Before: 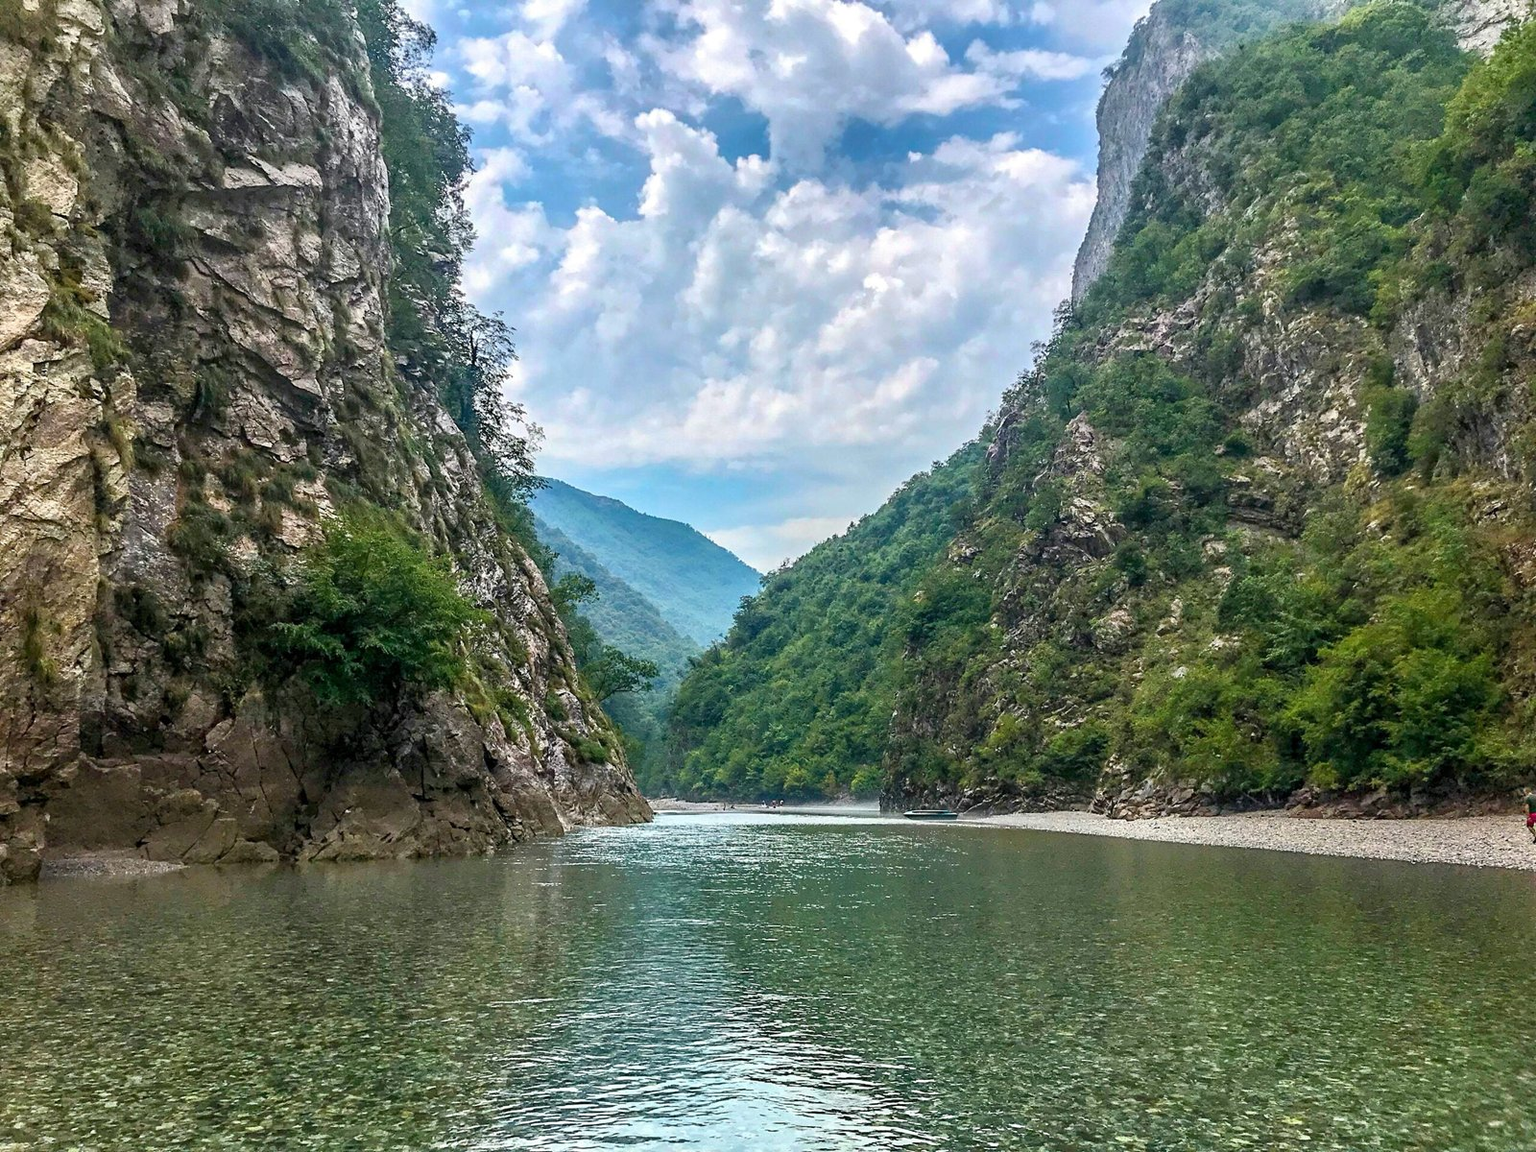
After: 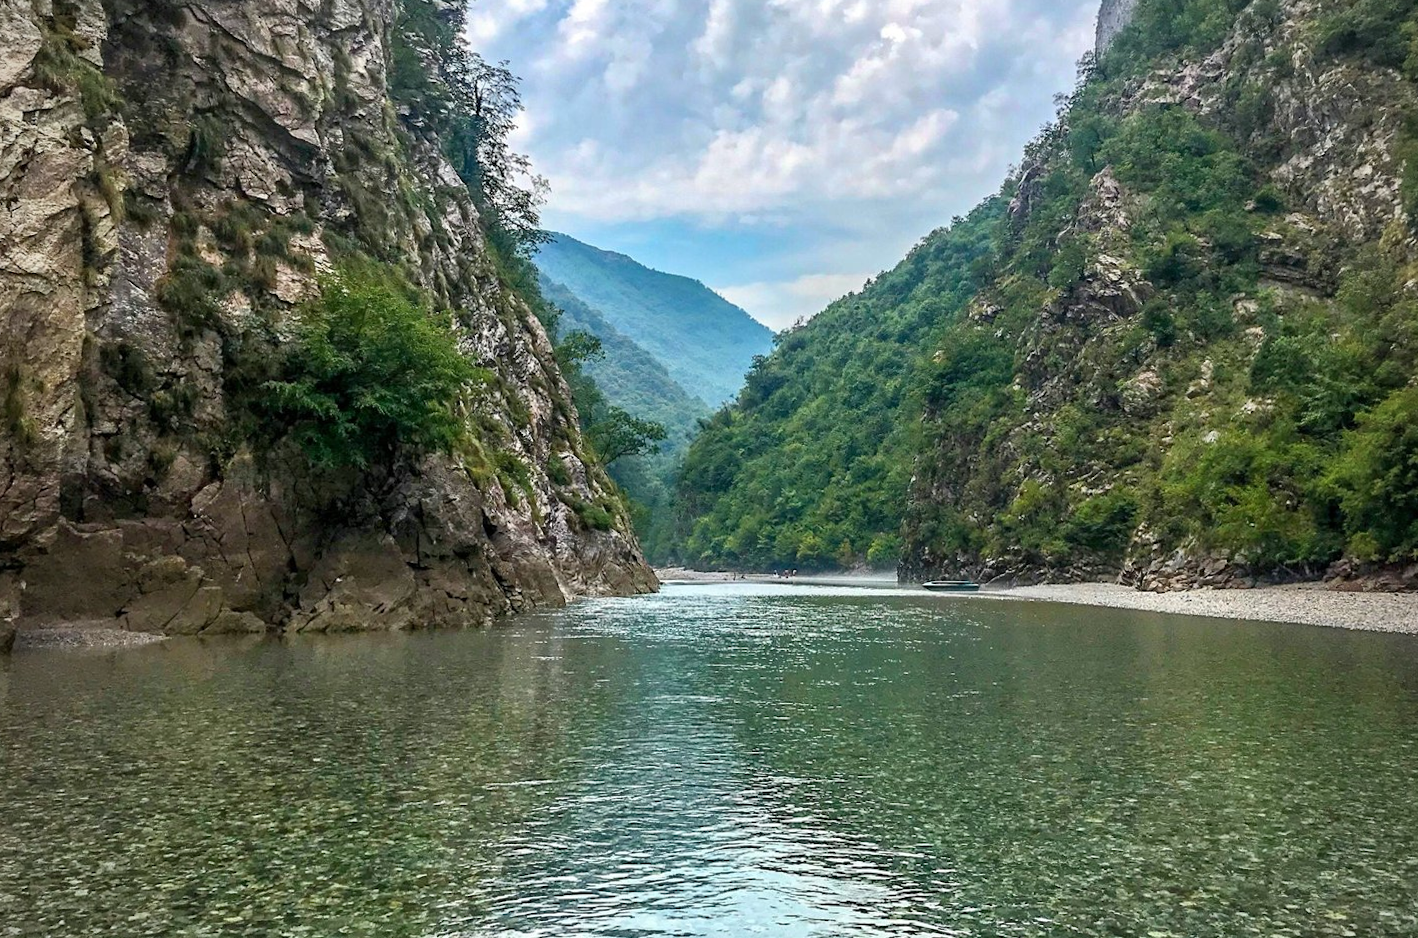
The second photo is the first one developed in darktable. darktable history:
rotate and perspective: rotation 0.226°, lens shift (vertical) -0.042, crop left 0.023, crop right 0.982, crop top 0.006, crop bottom 0.994
vignetting: fall-off radius 60.92%
crop: top 20.916%, right 9.437%, bottom 0.316%
